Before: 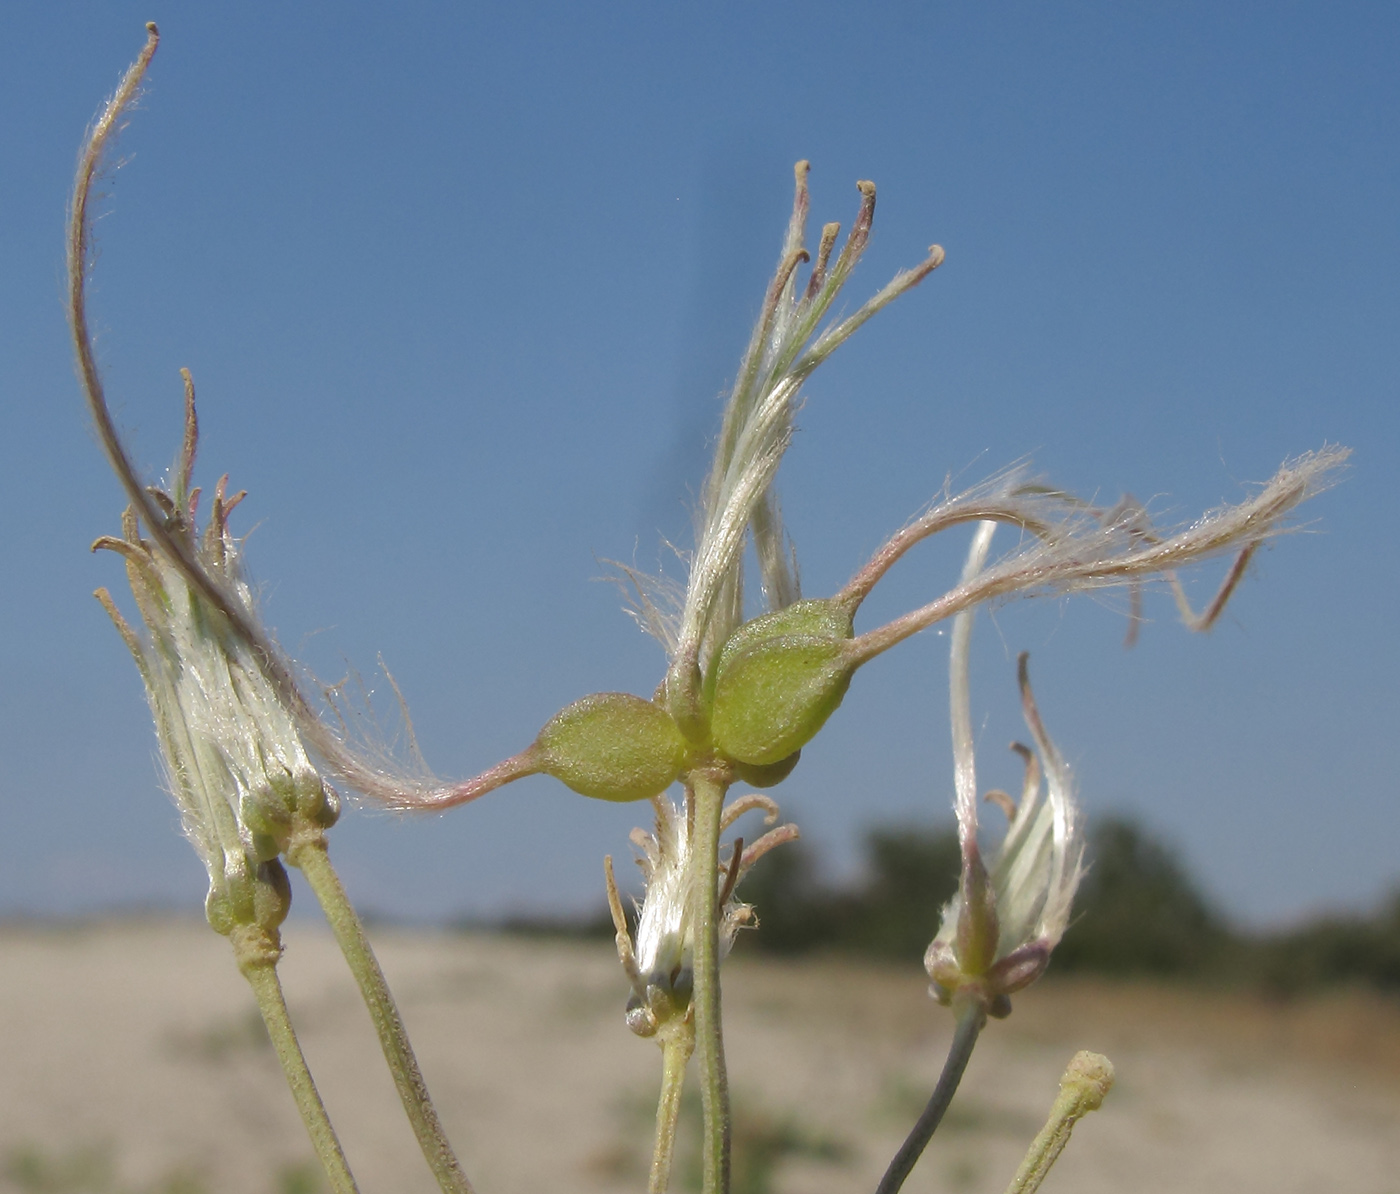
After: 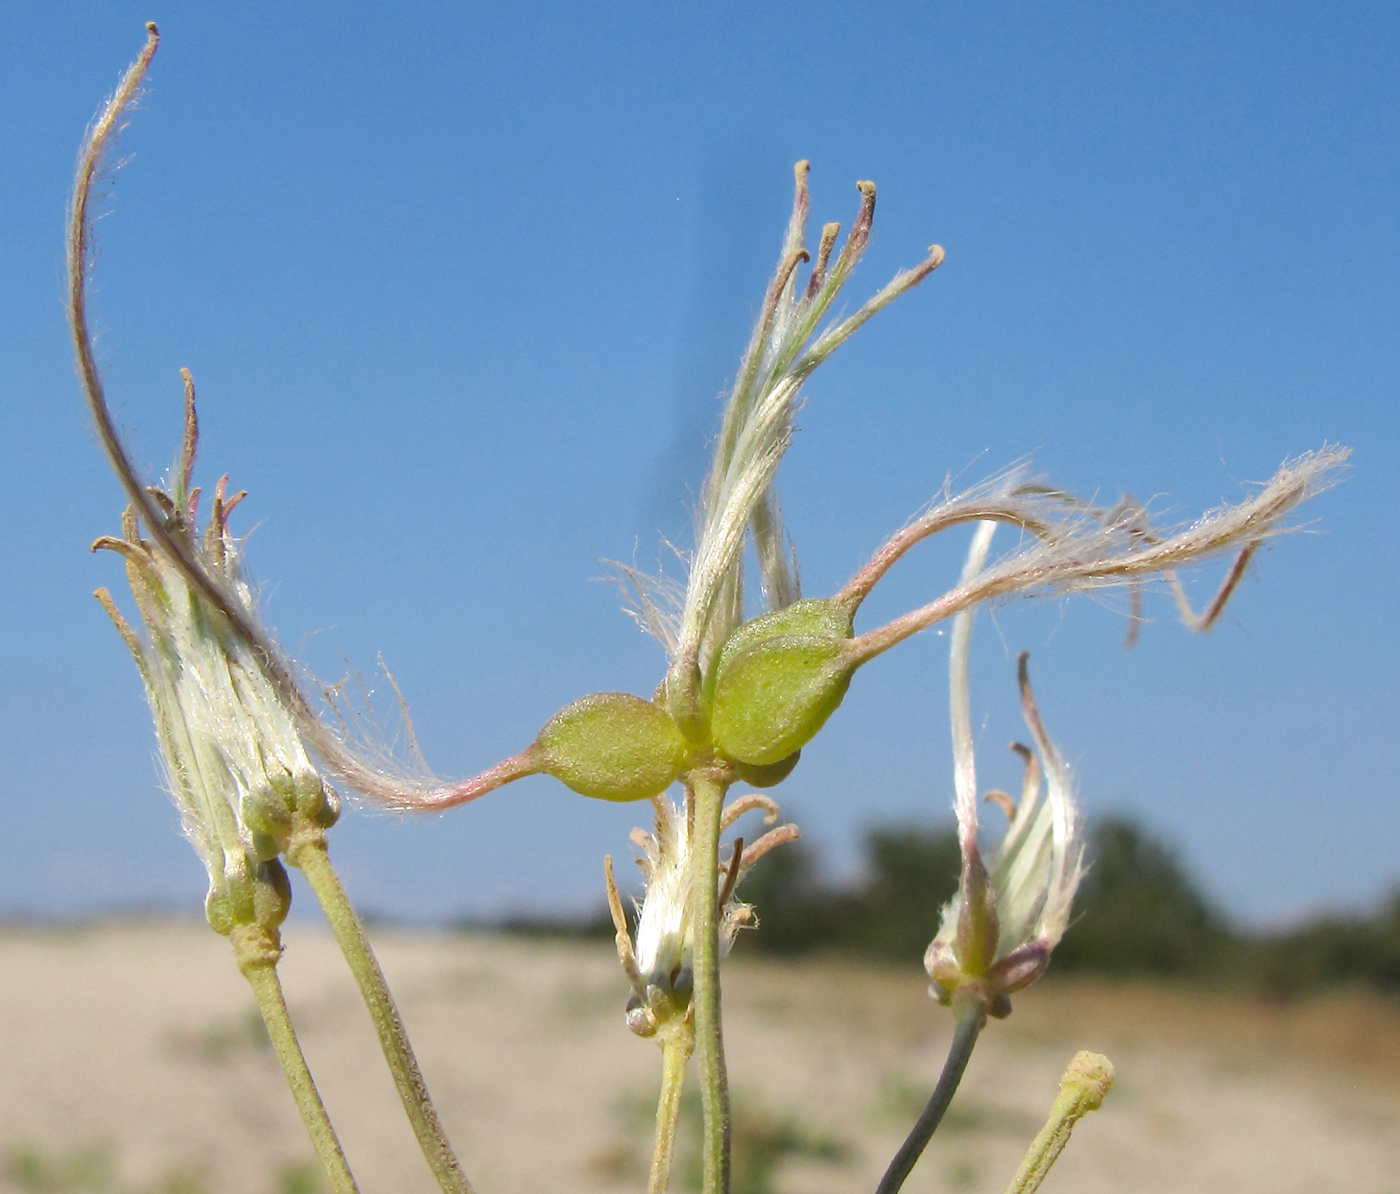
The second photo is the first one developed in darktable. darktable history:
haze removal: compatibility mode true, adaptive false
contrast brightness saturation: contrast 0.2, brightness 0.167, saturation 0.219
